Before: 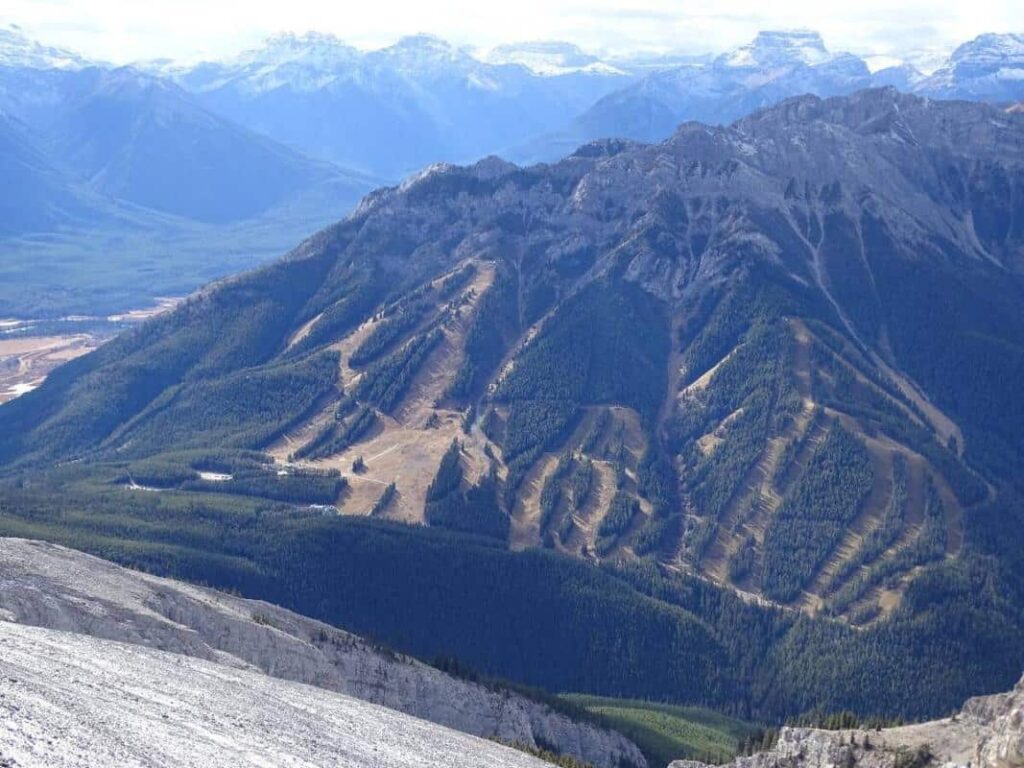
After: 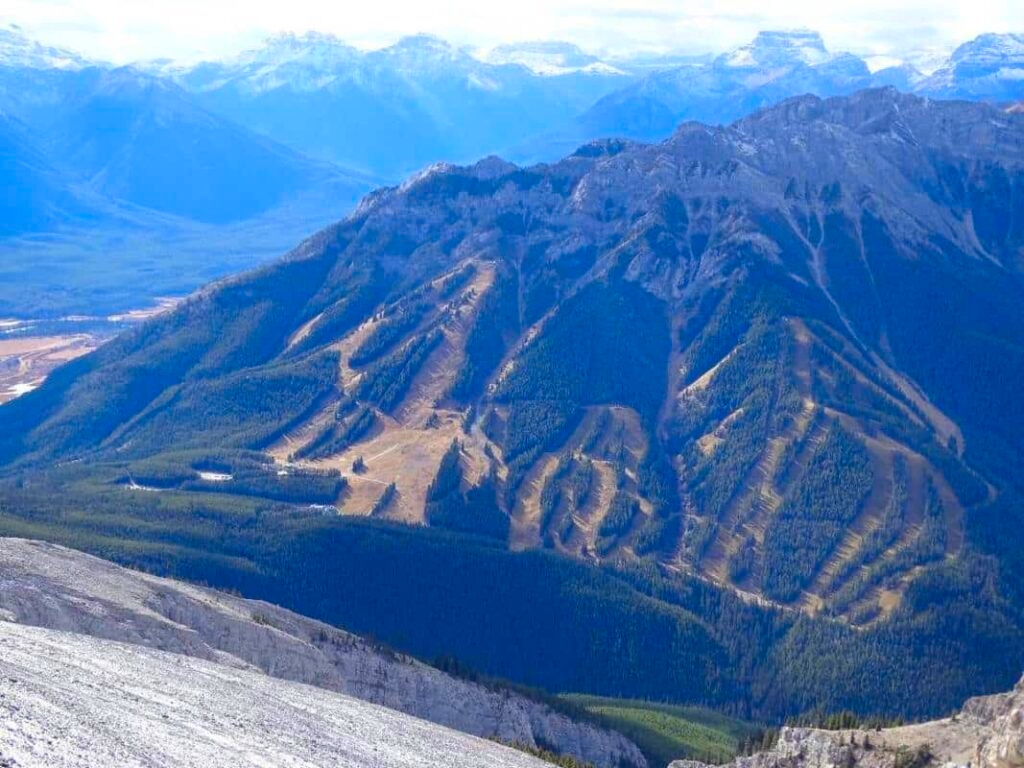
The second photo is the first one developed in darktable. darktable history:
contrast brightness saturation: saturation 0.502
